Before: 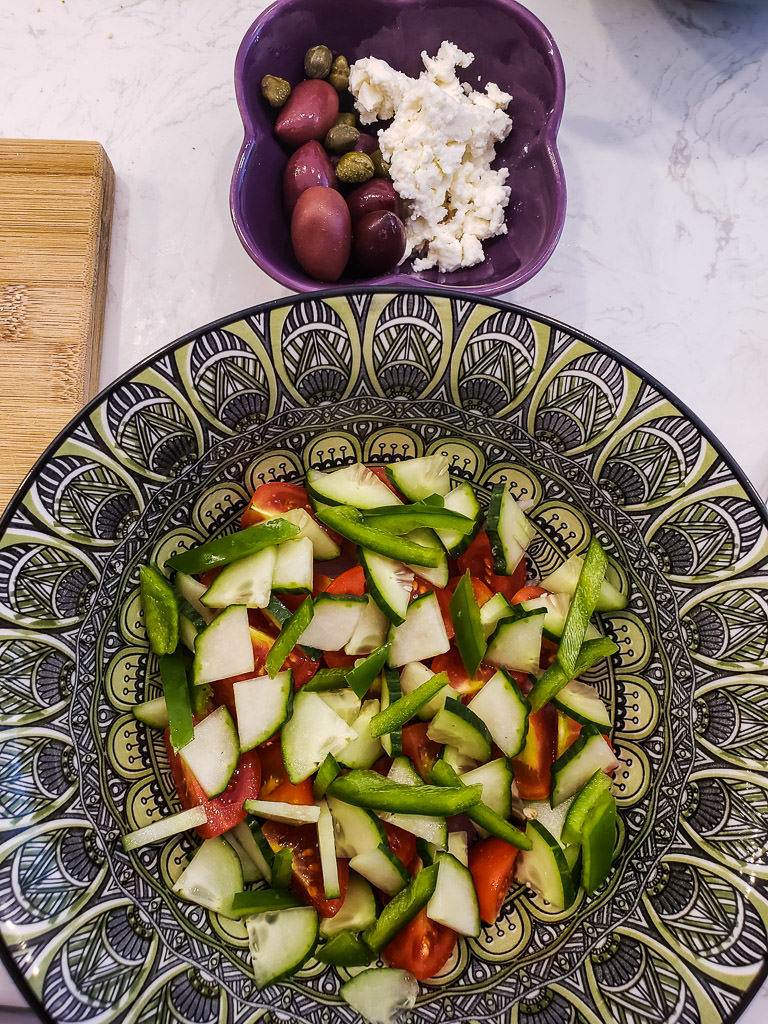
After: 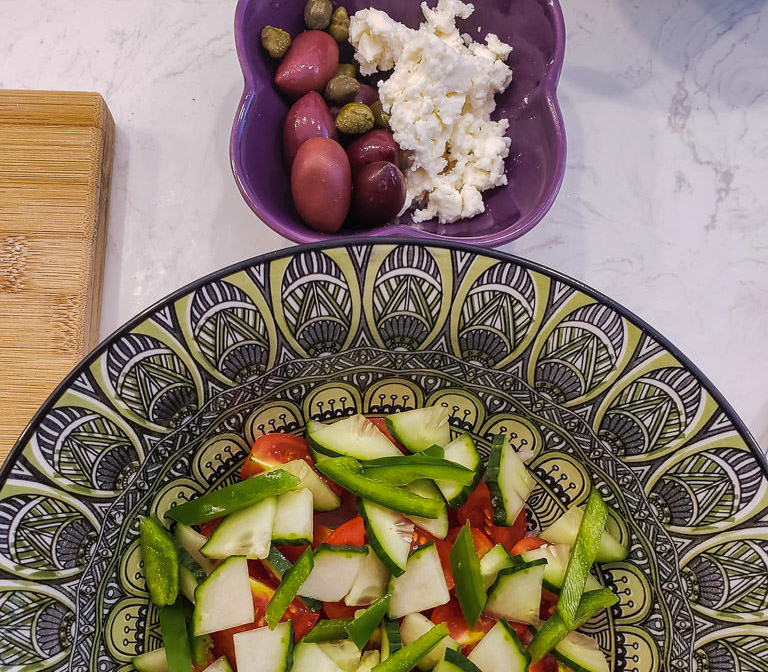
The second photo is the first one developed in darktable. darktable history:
crop and rotate: top 4.848%, bottom 29.503%
shadows and highlights: on, module defaults
